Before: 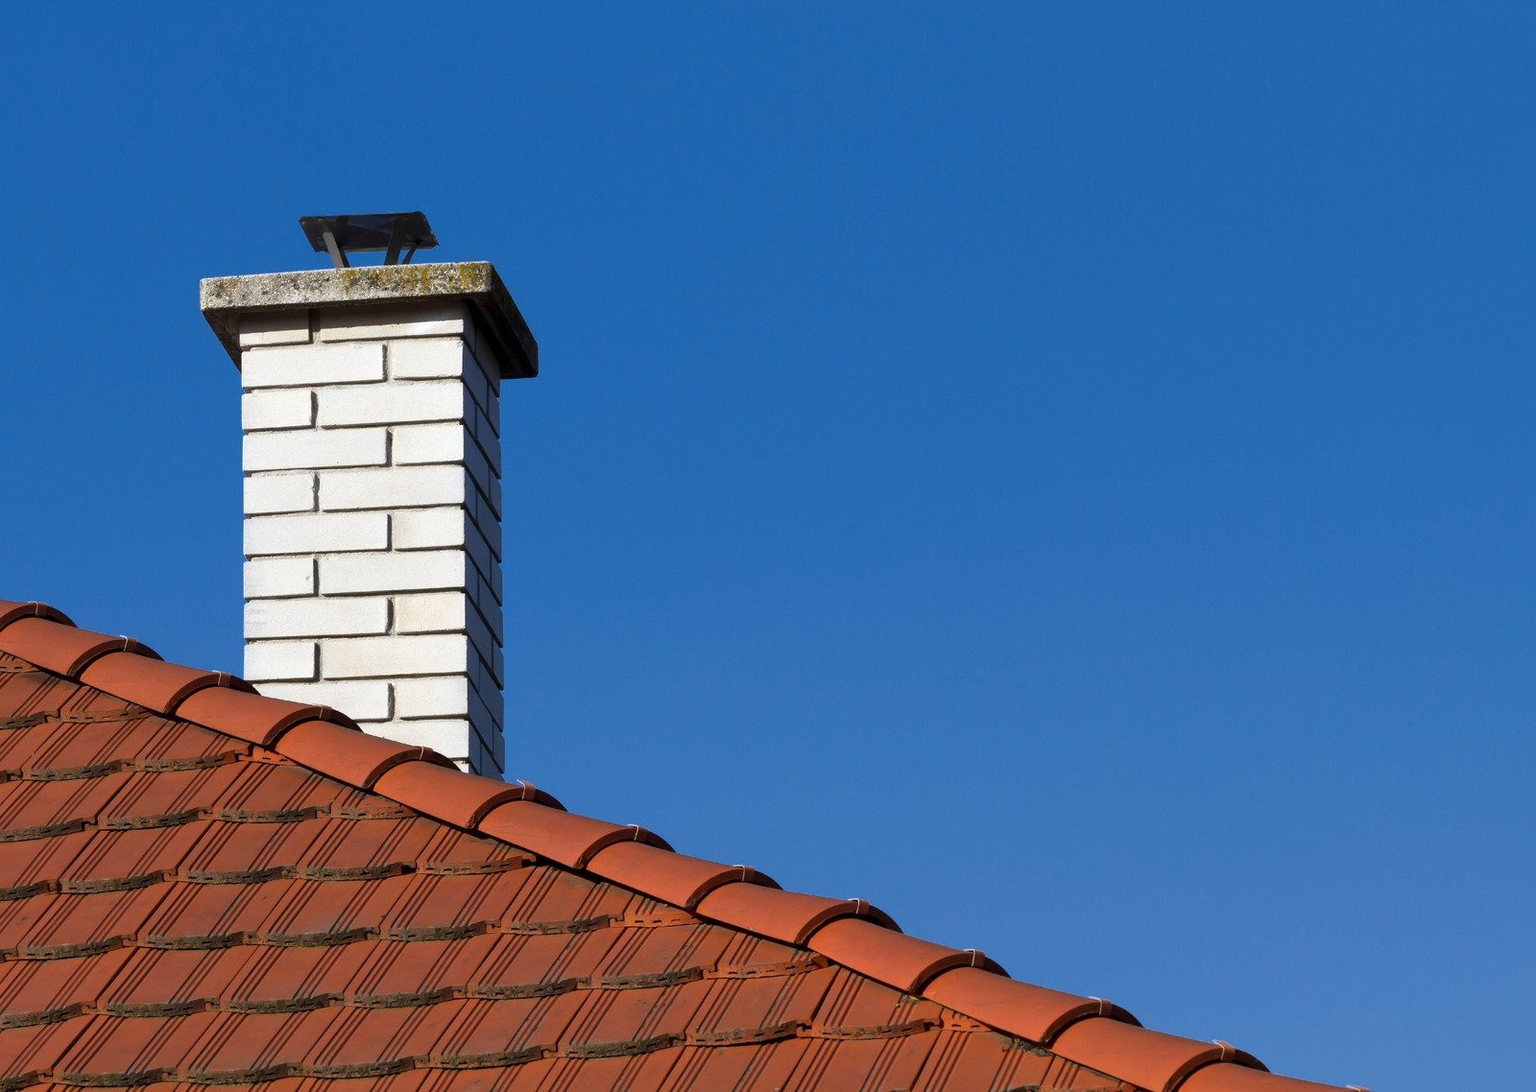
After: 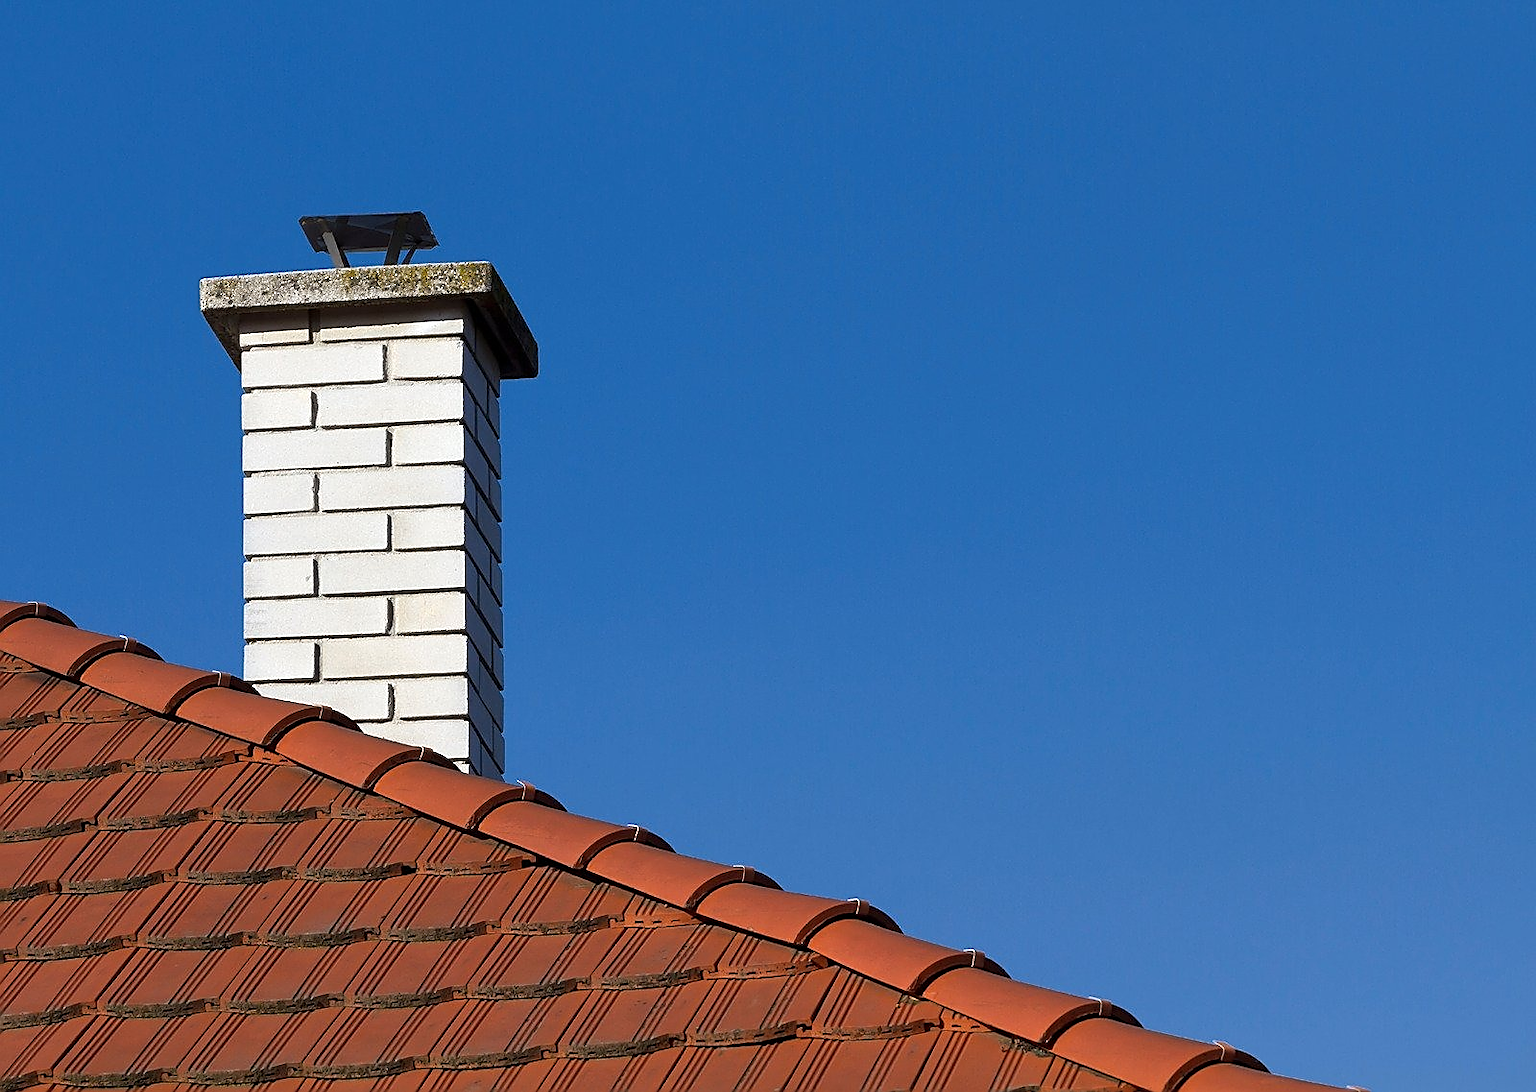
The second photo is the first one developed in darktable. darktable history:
sharpen: radius 1.412, amount 1.261, threshold 0.685
